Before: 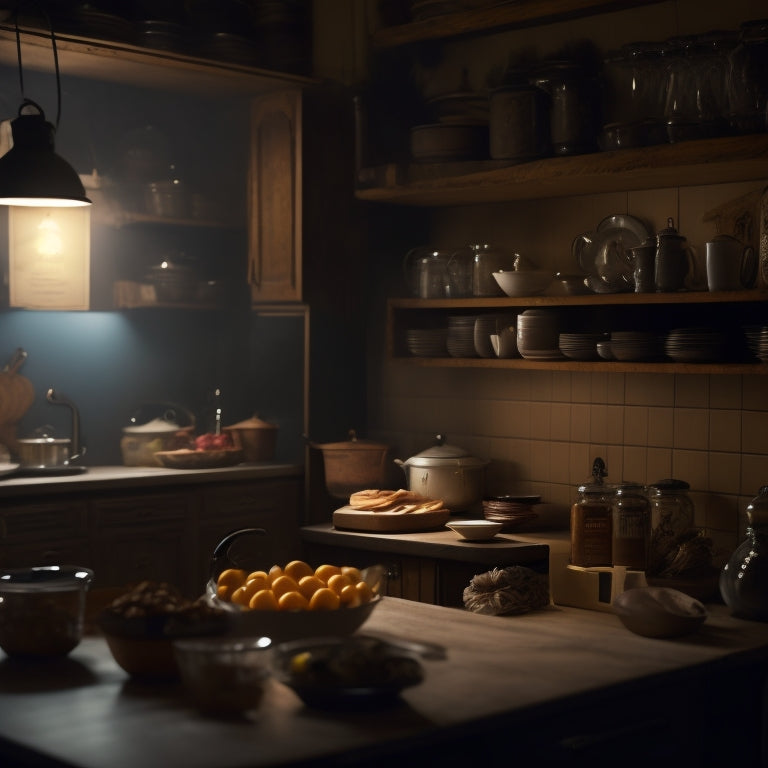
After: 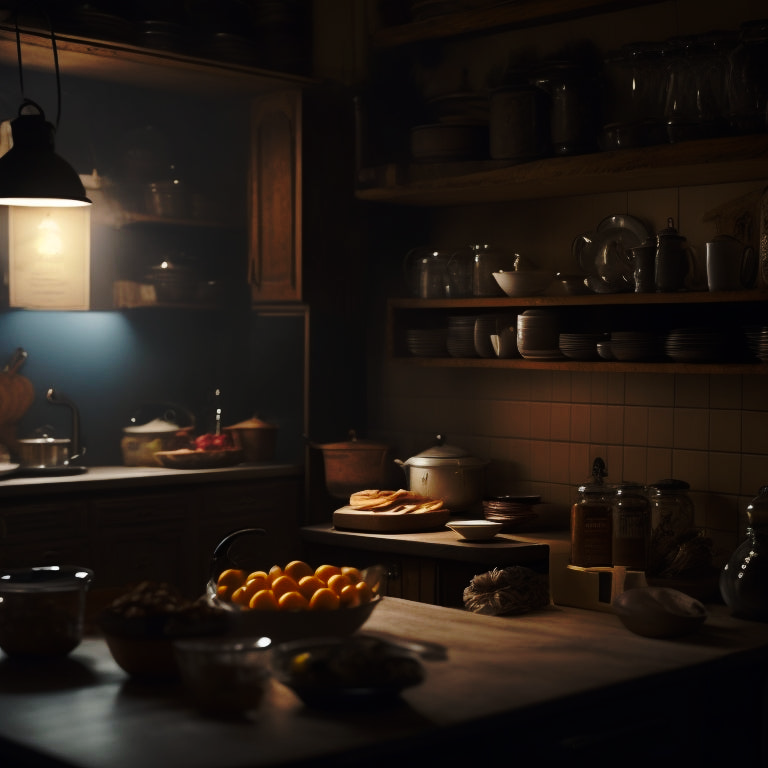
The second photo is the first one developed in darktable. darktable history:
base curve: curves: ch0 [(0, 0) (0.073, 0.04) (0.157, 0.139) (0.492, 0.492) (0.758, 0.758) (1, 1)], preserve colors none
